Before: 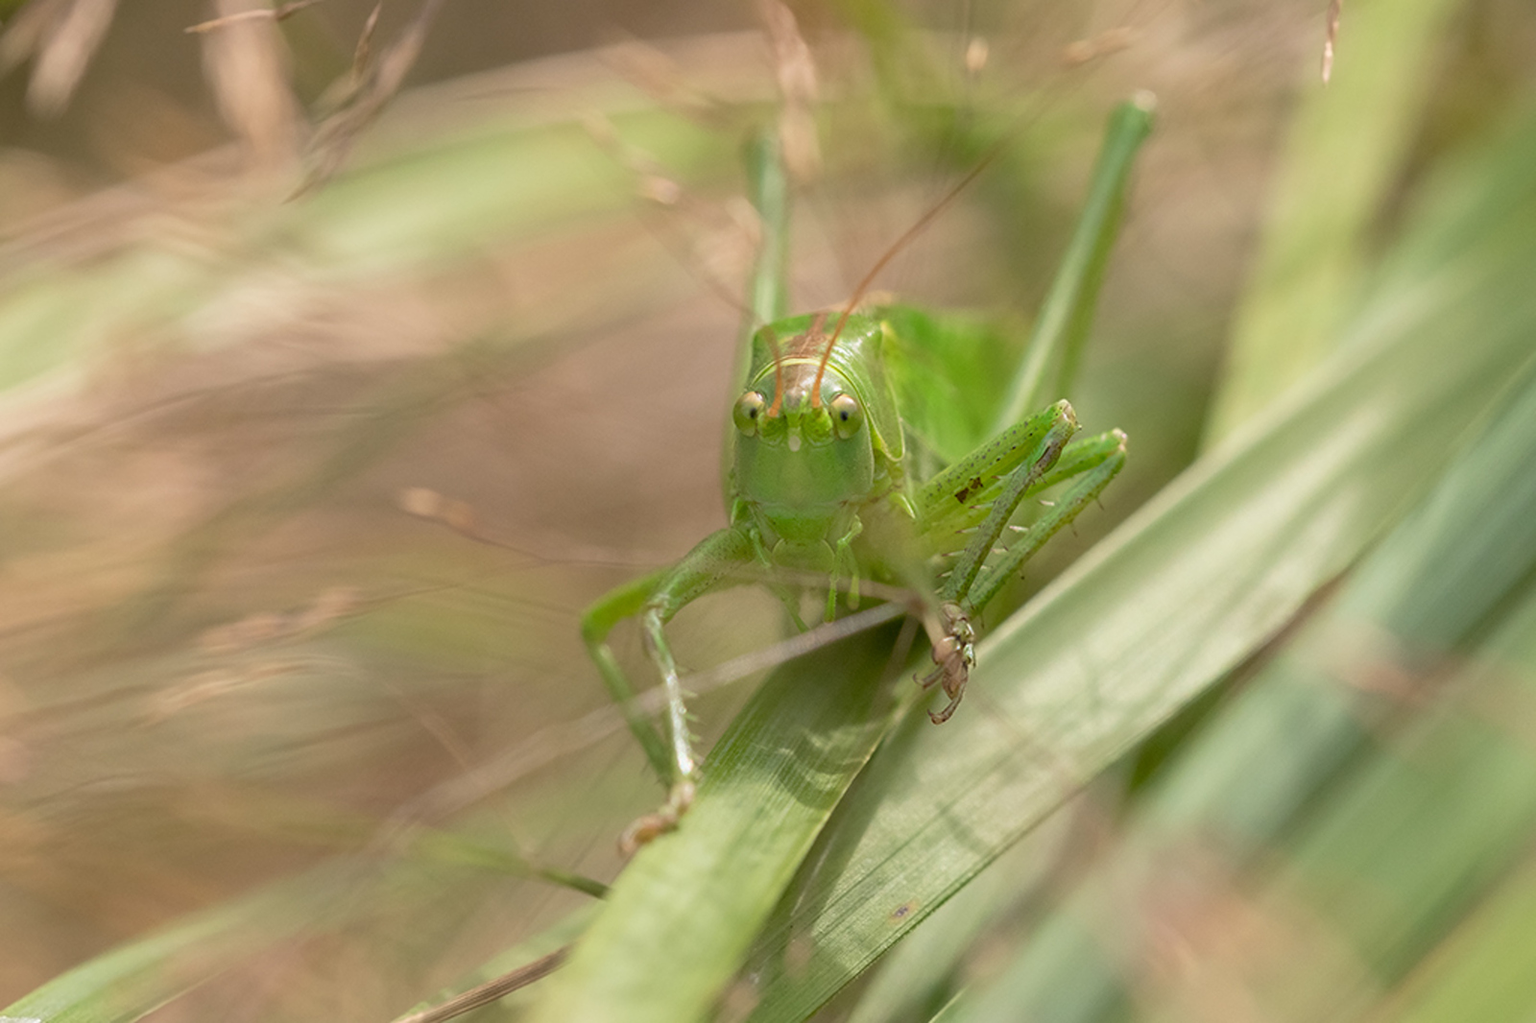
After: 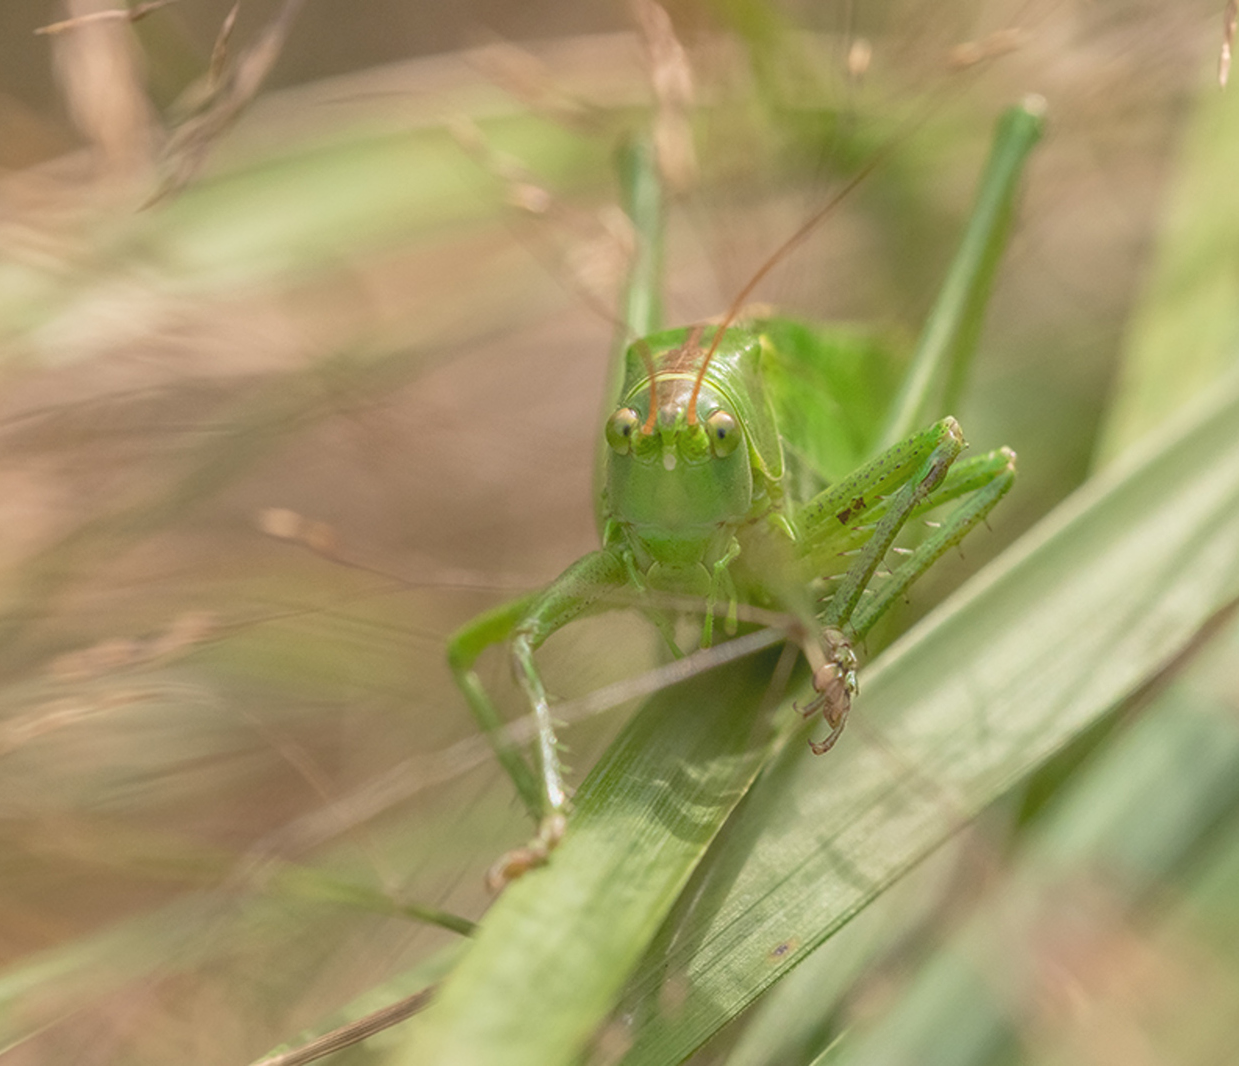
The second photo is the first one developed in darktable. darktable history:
local contrast: highlights 73%, shadows 15%, midtone range 0.197
crop: left 9.88%, right 12.664%
